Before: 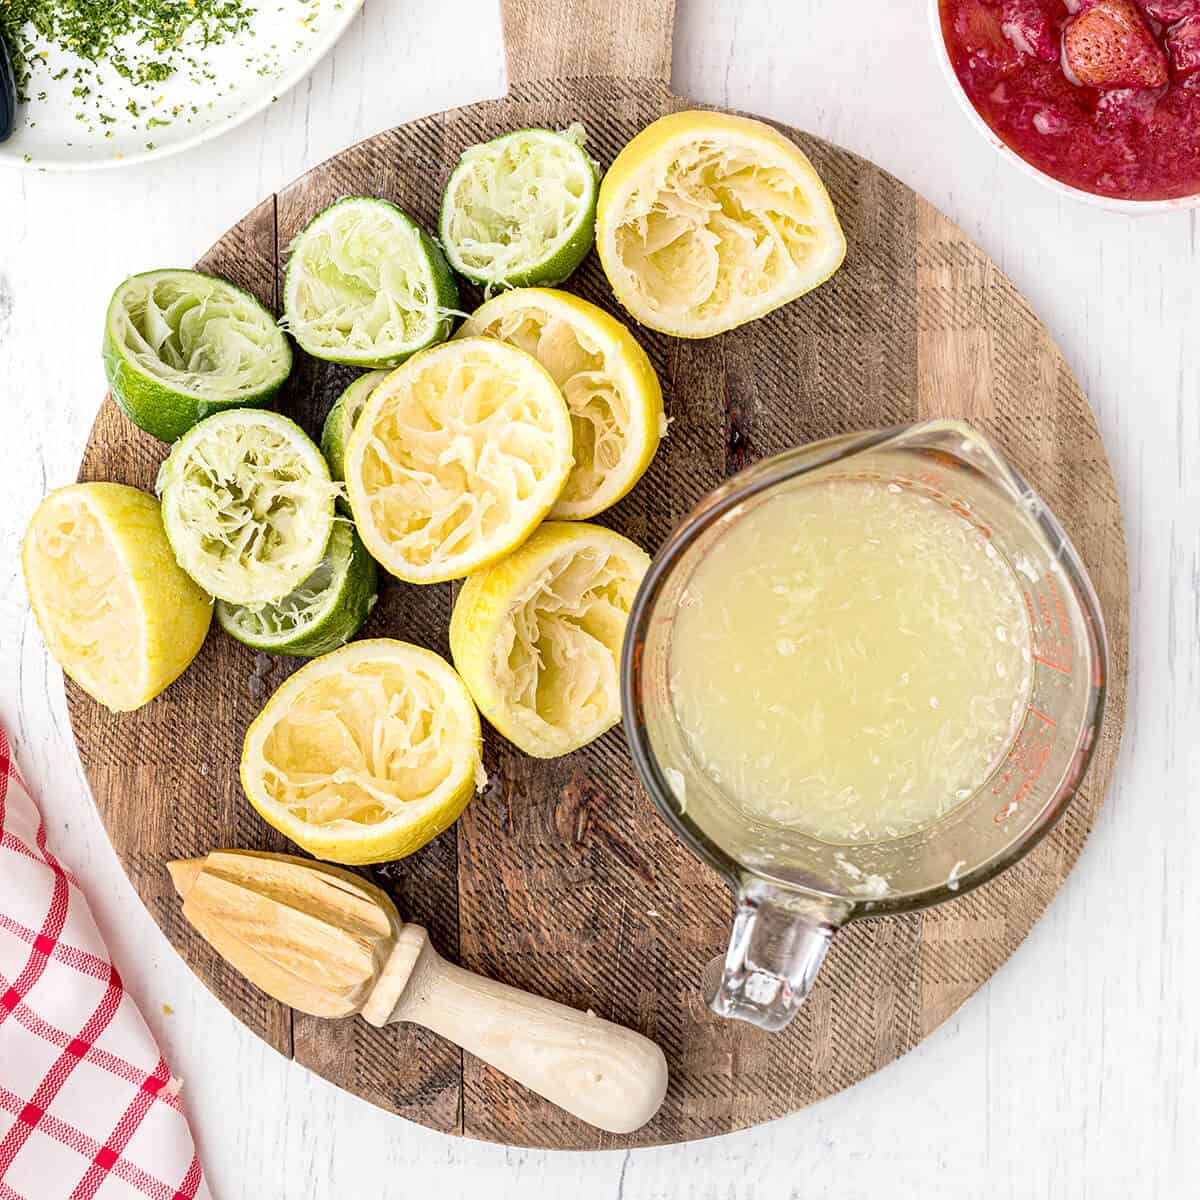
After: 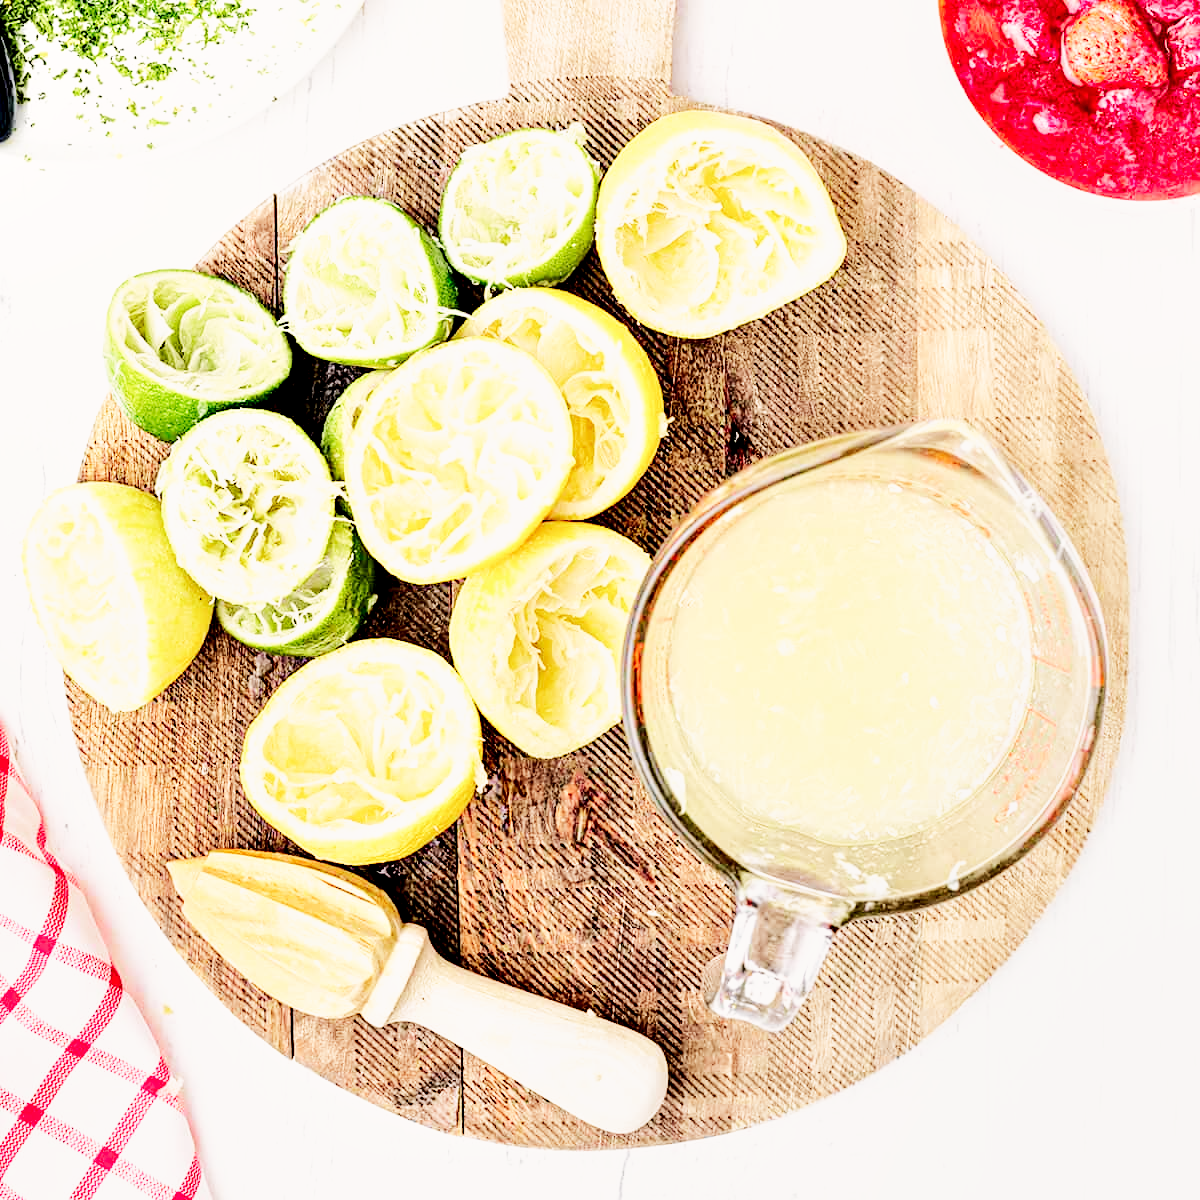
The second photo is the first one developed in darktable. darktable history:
local contrast: highlights 123%, shadows 126%, detail 140%, midtone range 0.254
tone curve: curves: ch0 [(0, 0.019) (0.066, 0.043) (0.189, 0.182) (0.359, 0.417) (0.485, 0.576) (0.656, 0.734) (0.851, 0.861) (0.997, 0.959)]; ch1 [(0, 0) (0.179, 0.123) (0.381, 0.36) (0.425, 0.41) (0.474, 0.472) (0.499, 0.501) (0.514, 0.517) (0.571, 0.584) (0.649, 0.677) (0.812, 0.856) (1, 1)]; ch2 [(0, 0) (0.246, 0.214) (0.421, 0.427) (0.459, 0.484) (0.5, 0.504) (0.518, 0.523) (0.529, 0.544) (0.56, 0.581) (0.617, 0.631) (0.744, 0.734) (0.867, 0.821) (0.993, 0.889)], color space Lab, independent channels, preserve colors none
base curve: curves: ch0 [(0, 0.003) (0.001, 0.002) (0.006, 0.004) (0.02, 0.022) (0.048, 0.086) (0.094, 0.234) (0.162, 0.431) (0.258, 0.629) (0.385, 0.8) (0.548, 0.918) (0.751, 0.988) (1, 1)], preserve colors none
